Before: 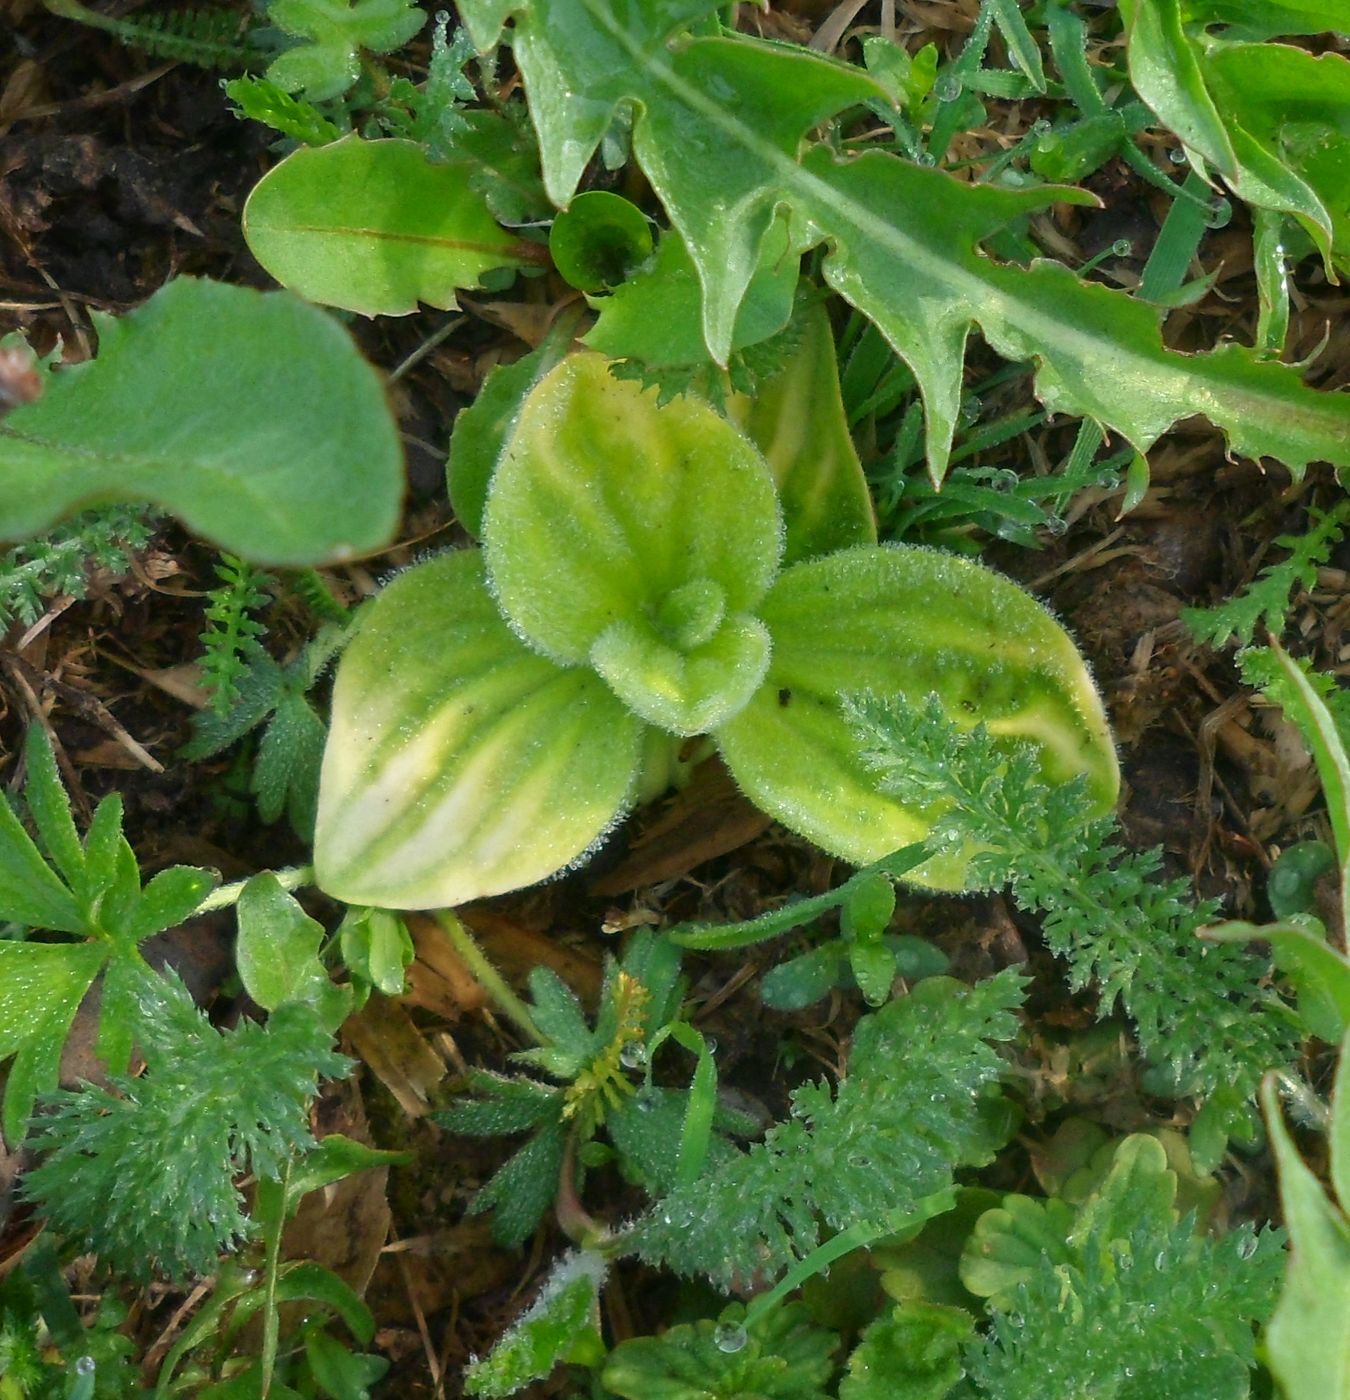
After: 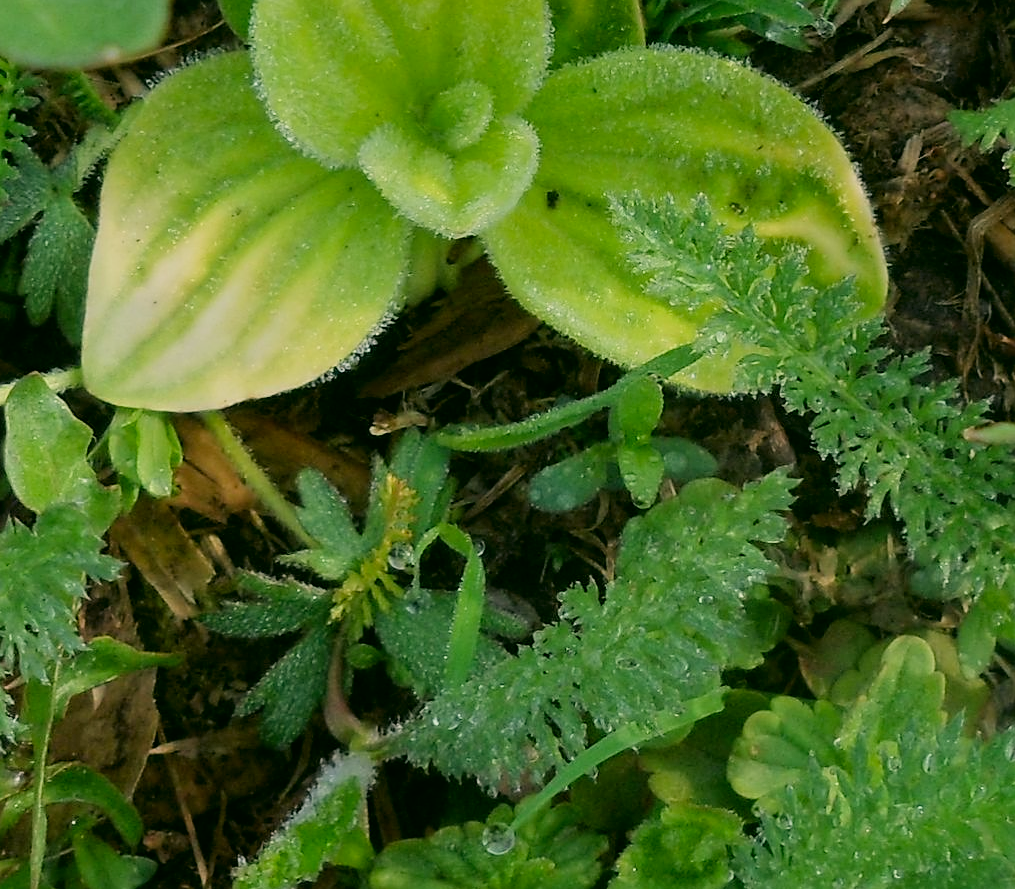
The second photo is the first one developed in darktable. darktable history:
crop and rotate: left 17.245%, top 35.641%, right 7.569%, bottom 0.821%
color correction: highlights a* 4.26, highlights b* 4.97, shadows a* -7.3, shadows b* 5.06
sharpen: on, module defaults
filmic rgb: black relative exposure -7.65 EV, white relative exposure 4.56 EV, threshold 5.97 EV, hardness 3.61, color science v6 (2022), enable highlight reconstruction true
